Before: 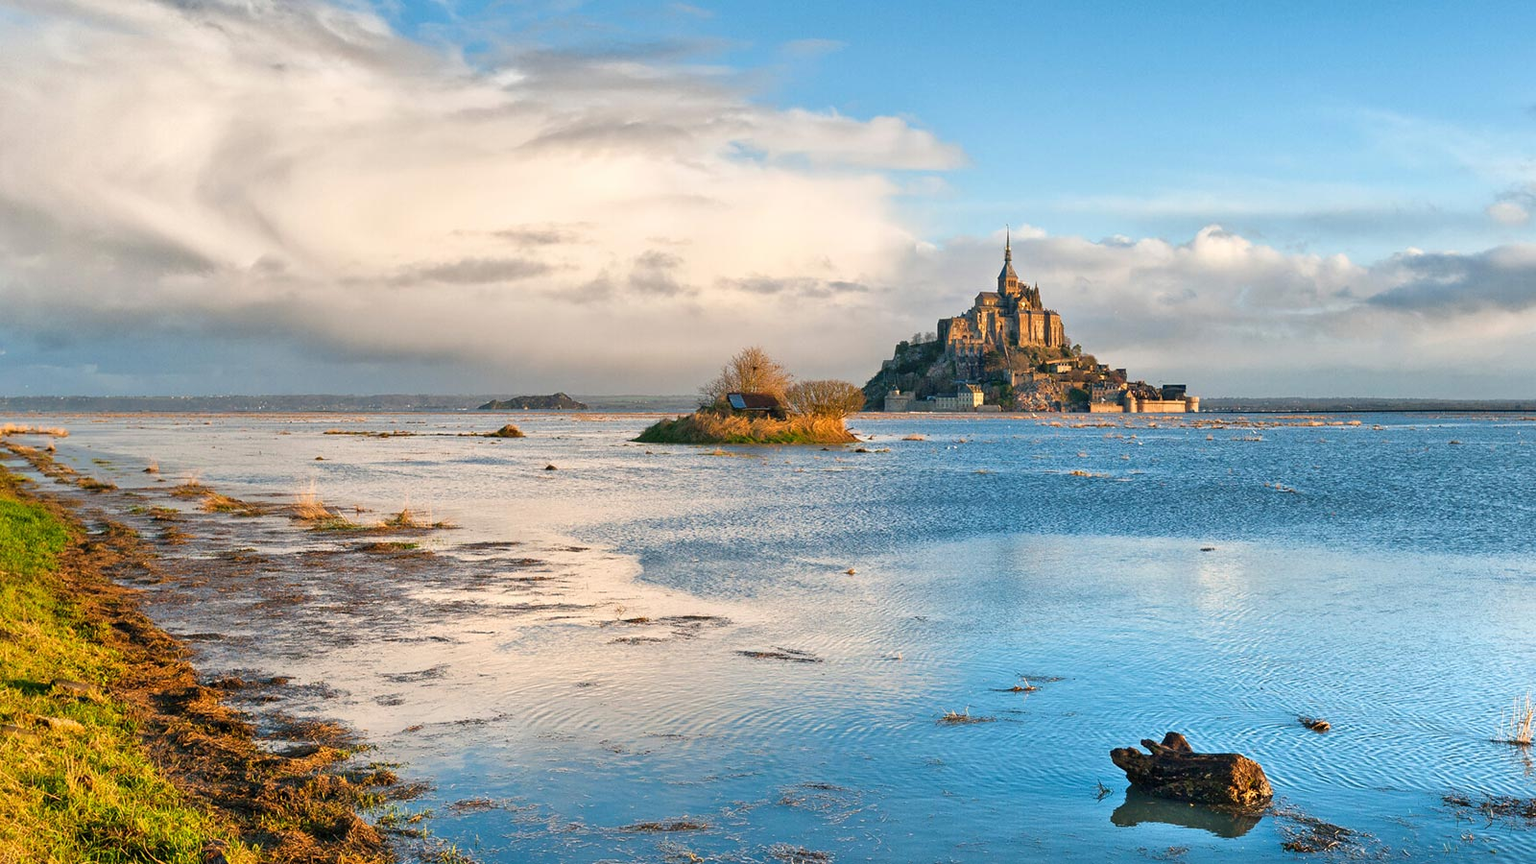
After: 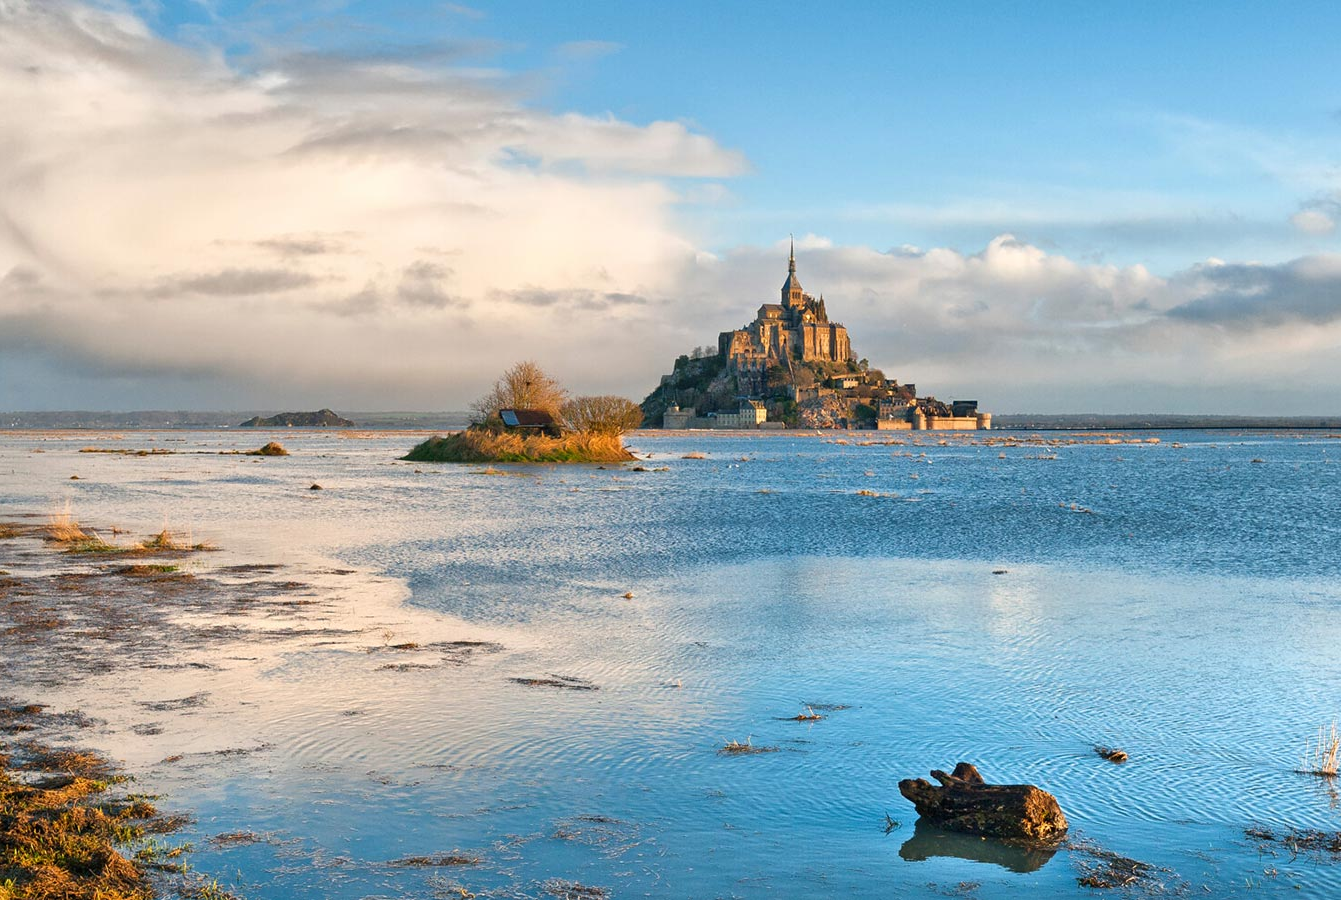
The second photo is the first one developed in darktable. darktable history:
crop: left 16.161%
